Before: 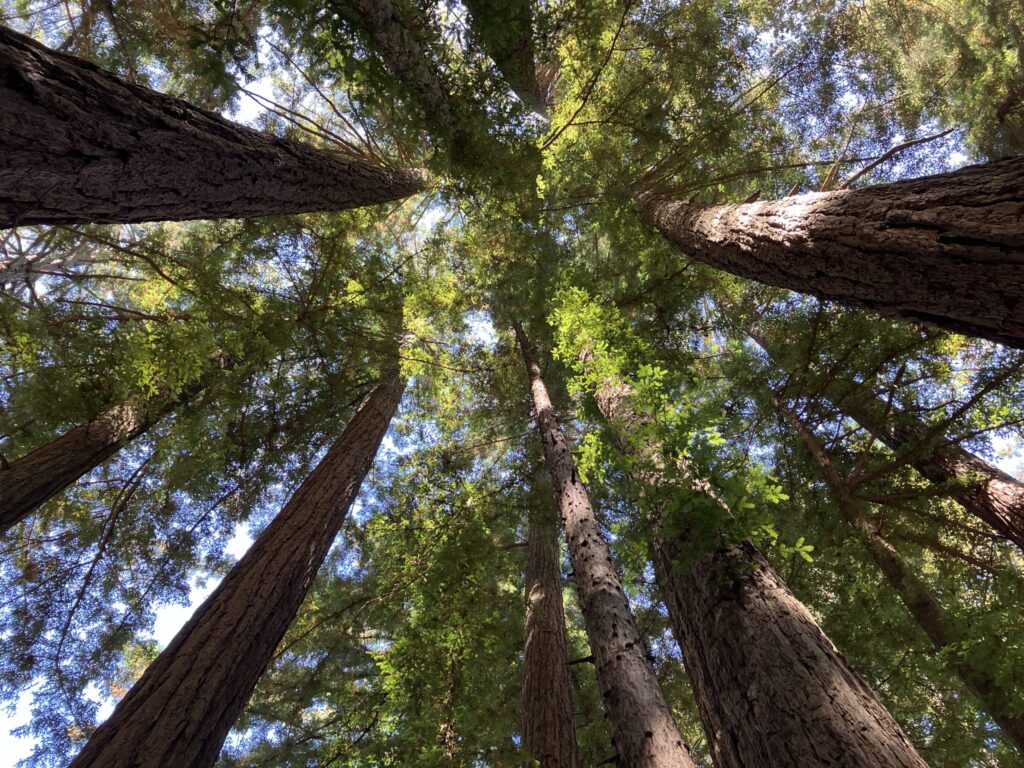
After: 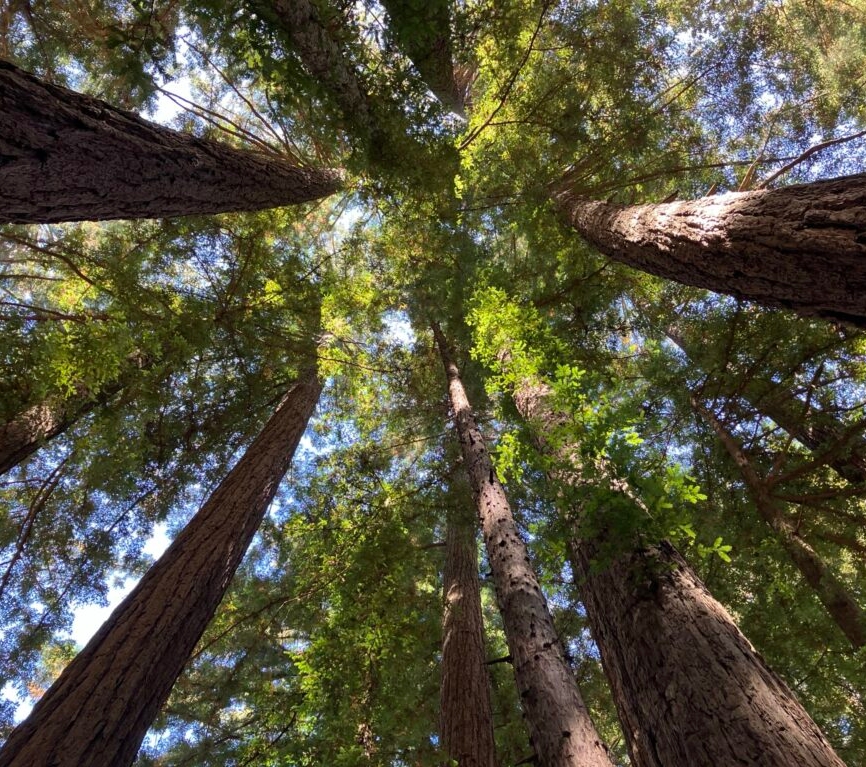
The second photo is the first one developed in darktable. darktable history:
crop: left 8.008%, right 7.36%
